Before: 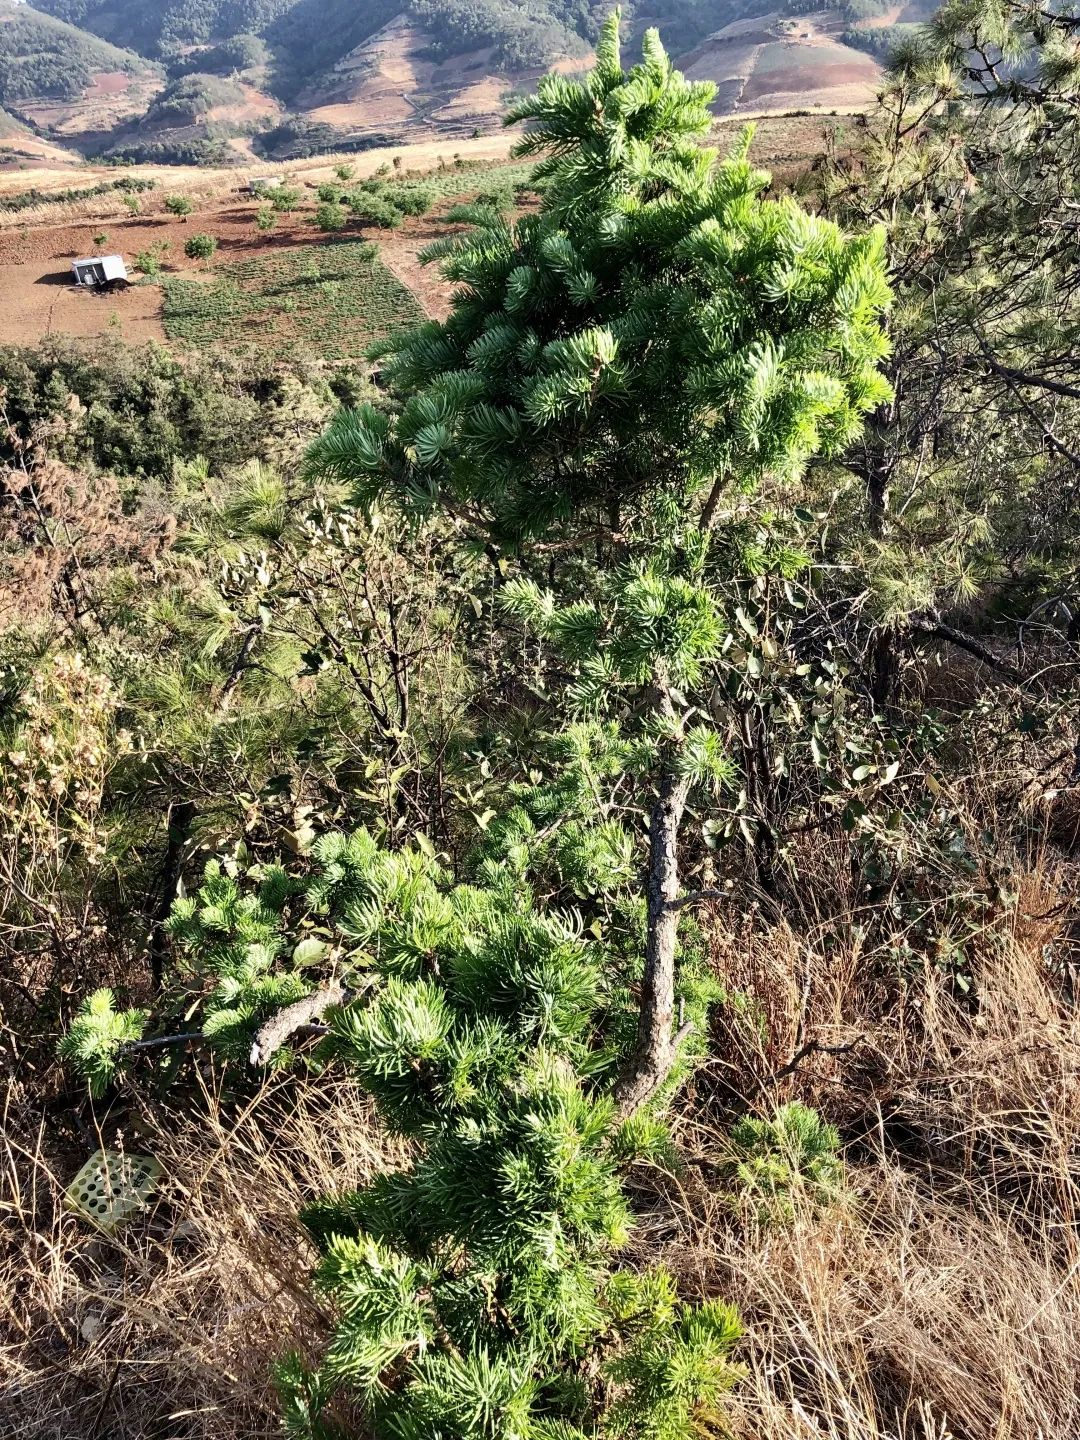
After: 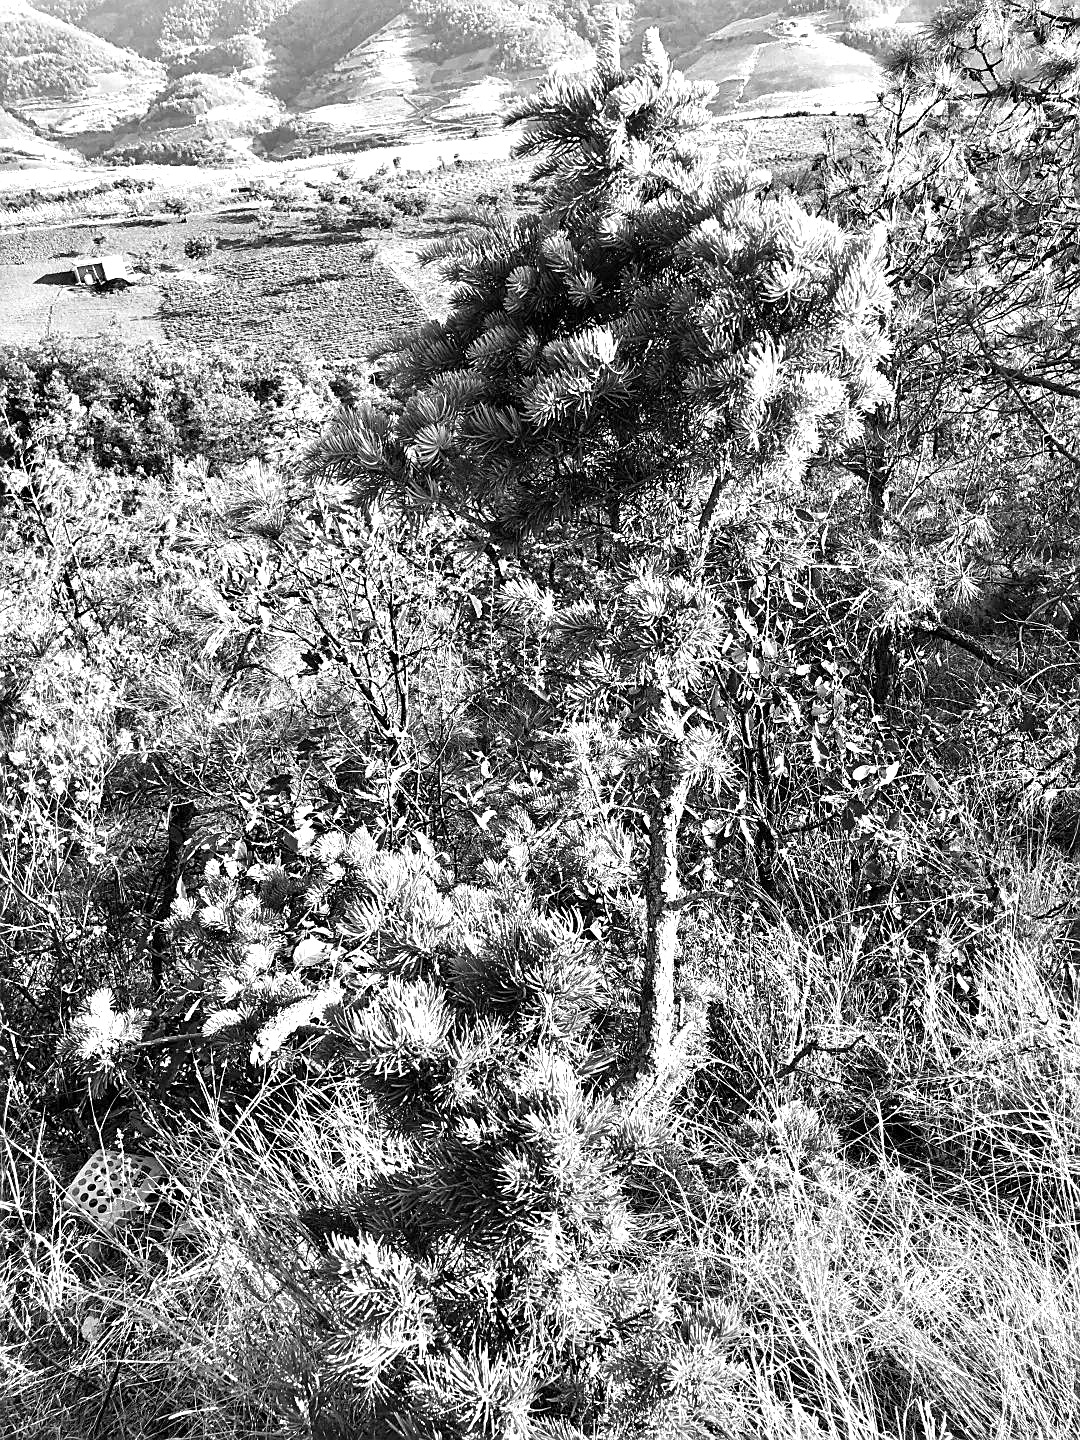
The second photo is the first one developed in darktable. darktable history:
sharpen: on, module defaults
contrast brightness saturation: saturation -0.056
exposure: exposure 0.994 EV, compensate highlight preservation false
color calibration: output gray [0.21, 0.42, 0.37, 0], illuminant custom, x 0.367, y 0.392, temperature 4438.93 K
